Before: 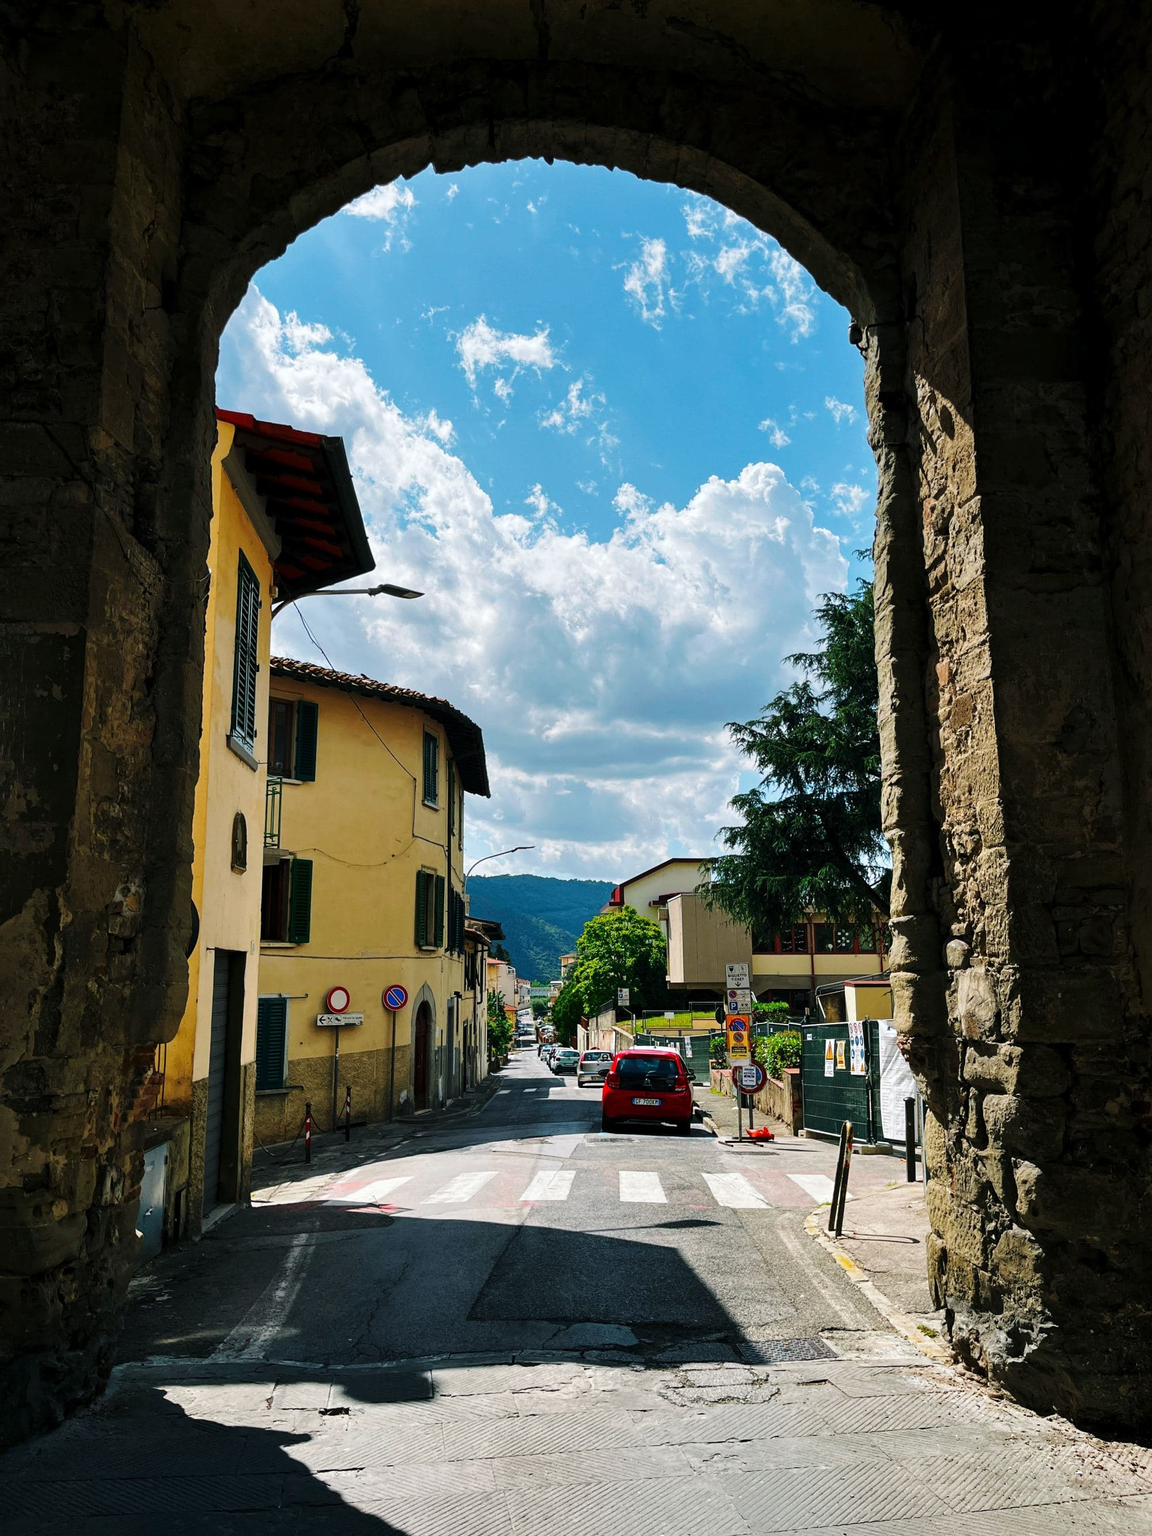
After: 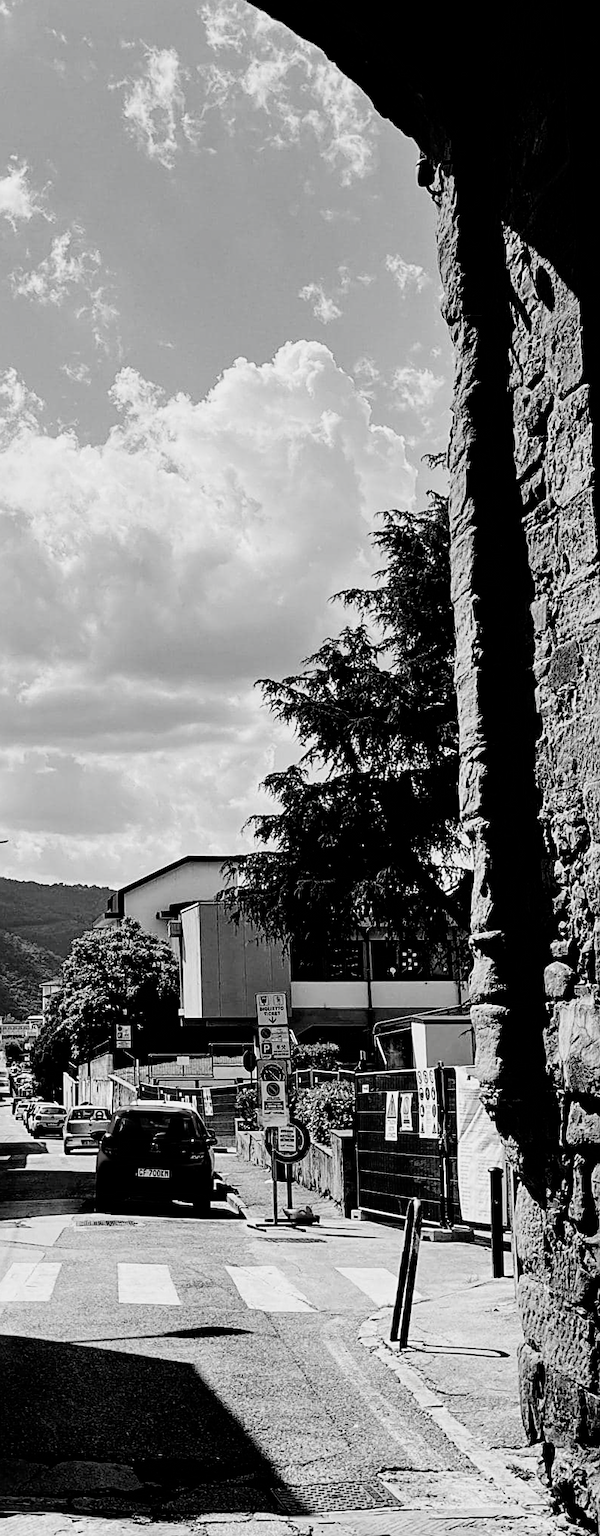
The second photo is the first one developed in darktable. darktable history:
crop: left 45.941%, top 13.123%, right 14.036%, bottom 10.067%
filmic rgb: black relative exposure -5.15 EV, white relative exposure 3.51 EV, threshold 5.97 EV, hardness 3.18, contrast 1.405, highlights saturation mix -49.5%, preserve chrominance no, color science v4 (2020), contrast in shadows soft, enable highlight reconstruction true
sharpen: on, module defaults
